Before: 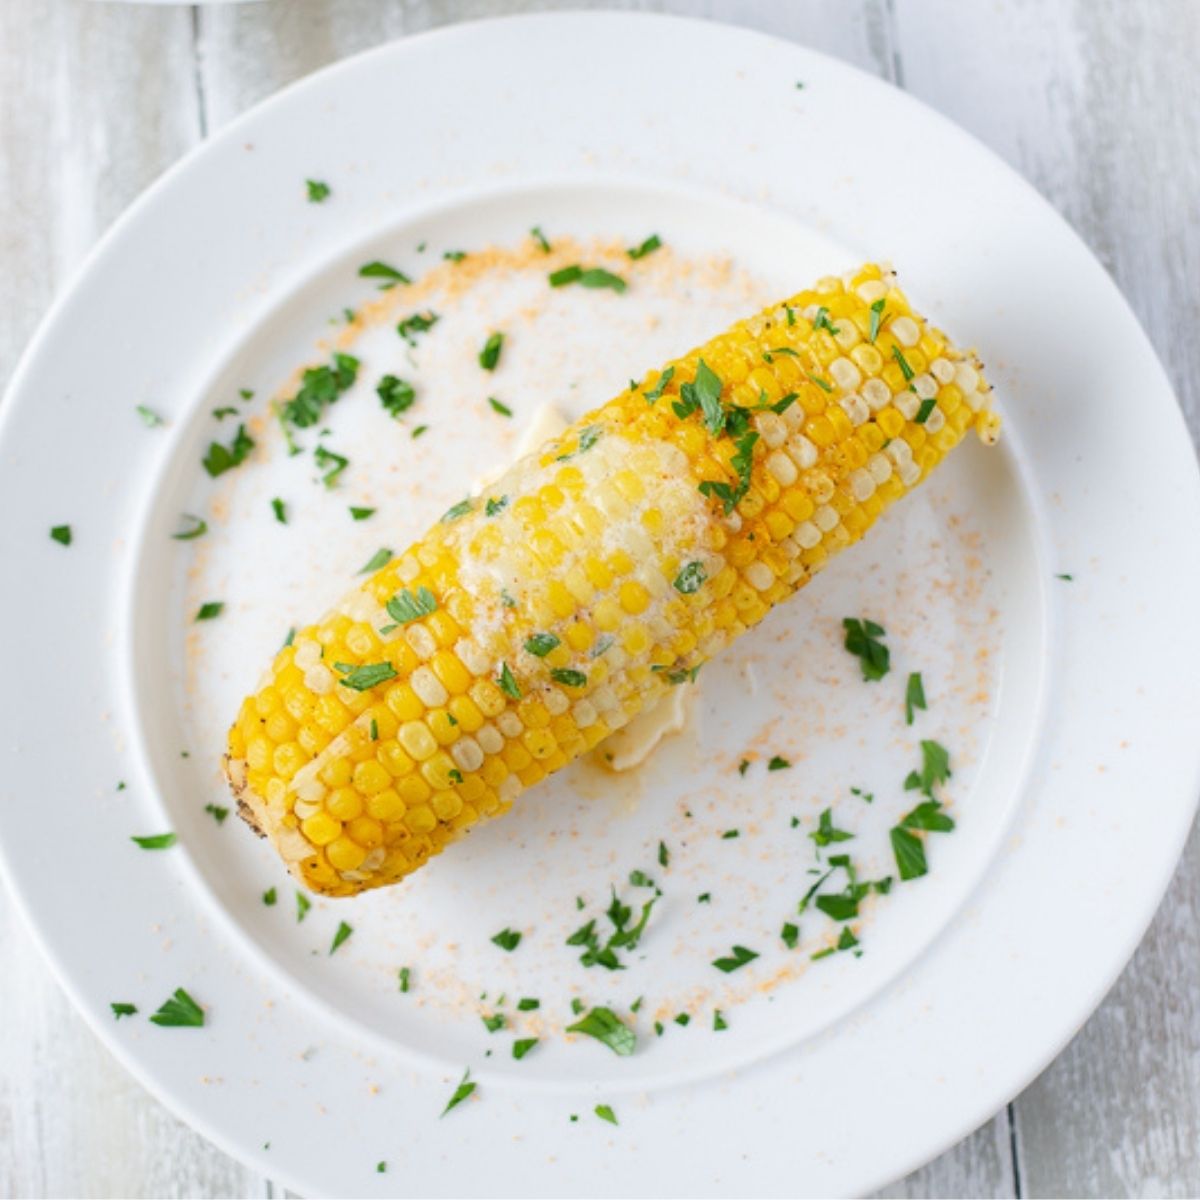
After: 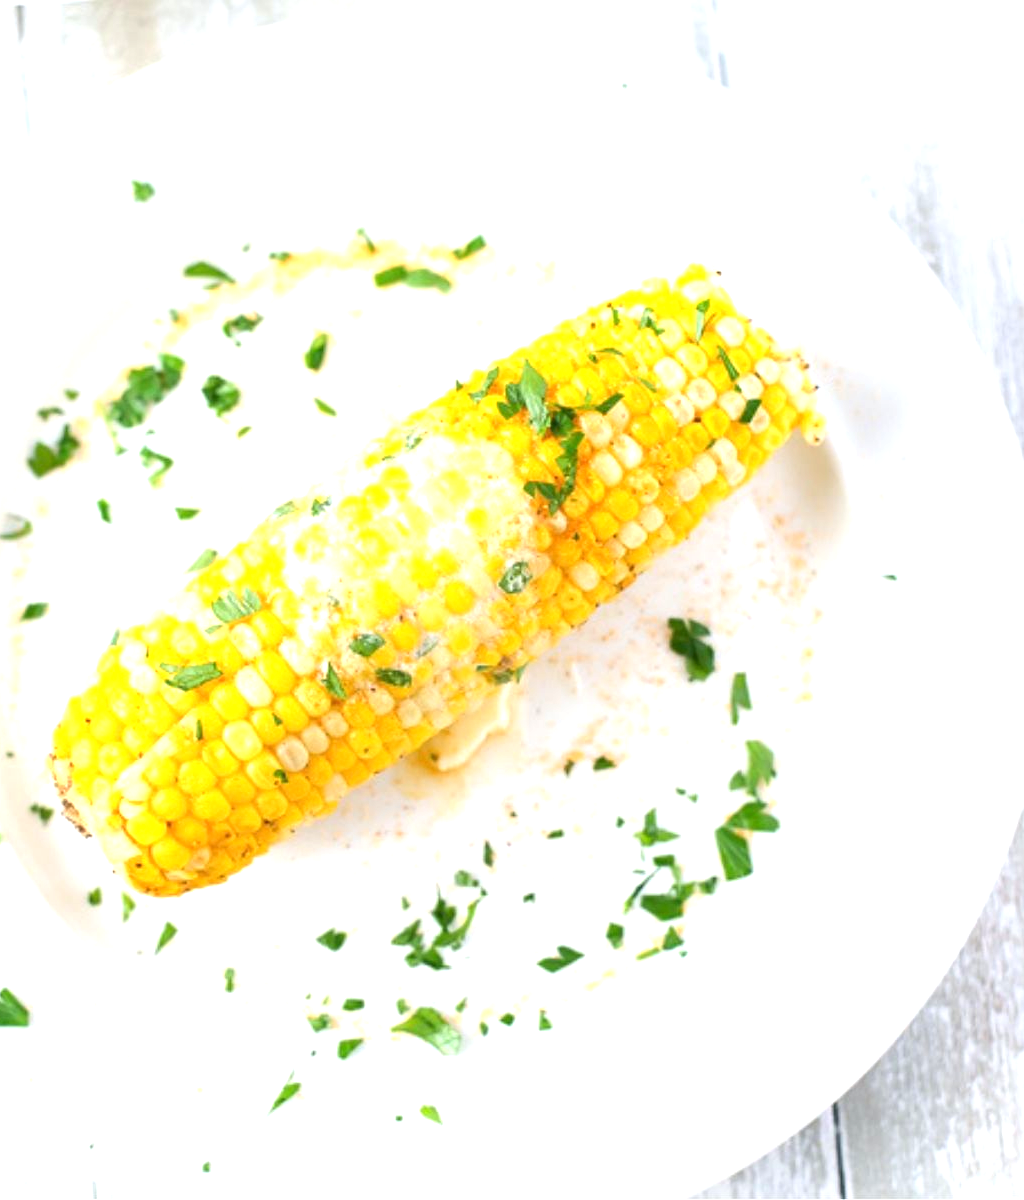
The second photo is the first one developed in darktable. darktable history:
crop and rotate: left 14.587%
tone equalizer: -8 EV -0.449 EV, -7 EV -0.376 EV, -6 EV -0.367 EV, -5 EV -0.242 EV, -3 EV 0.221 EV, -2 EV 0.317 EV, -1 EV 0.364 EV, +0 EV 0.447 EV
exposure: exposure 0.562 EV, compensate exposure bias true, compensate highlight preservation false
